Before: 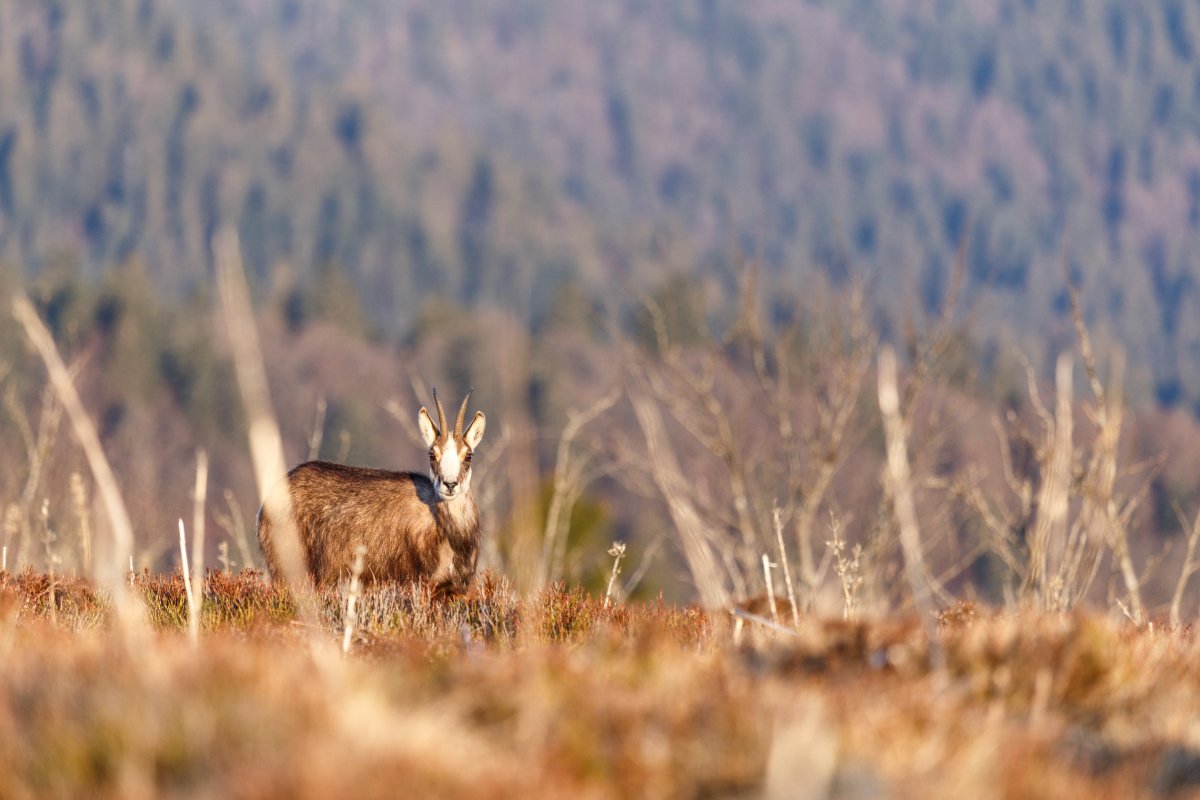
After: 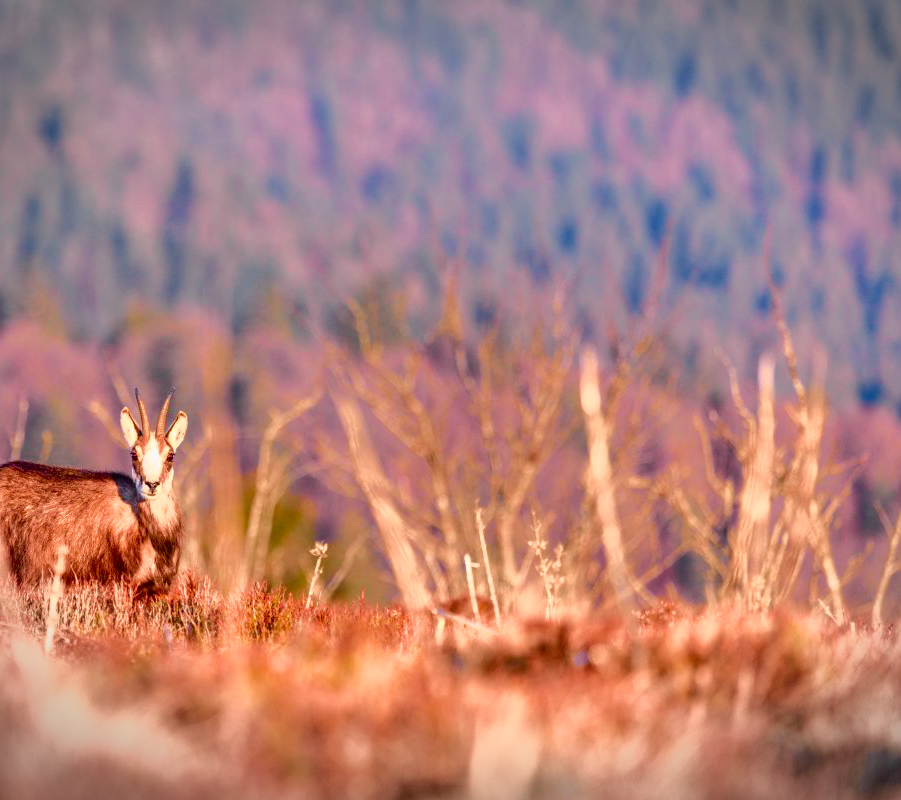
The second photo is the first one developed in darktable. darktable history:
vignetting: fall-off start 100.62%, width/height ratio 1.325
velvia: strength 32.42%, mid-tones bias 0.206
crop and rotate: left 24.907%
tone curve: curves: ch0 [(0, 0) (0.105, 0.068) (0.195, 0.162) (0.283, 0.283) (0.384, 0.404) (0.485, 0.531) (0.638, 0.681) (0.795, 0.879) (1, 0.977)]; ch1 [(0, 0) (0.161, 0.092) (0.35, 0.33) (0.379, 0.401) (0.456, 0.469) (0.498, 0.506) (0.521, 0.549) (0.58, 0.624) (0.635, 0.671) (1, 1)]; ch2 [(0, 0) (0.371, 0.362) (0.437, 0.437) (0.483, 0.484) (0.53, 0.515) (0.56, 0.58) (0.622, 0.606) (1, 1)], color space Lab, independent channels, preserve colors none
